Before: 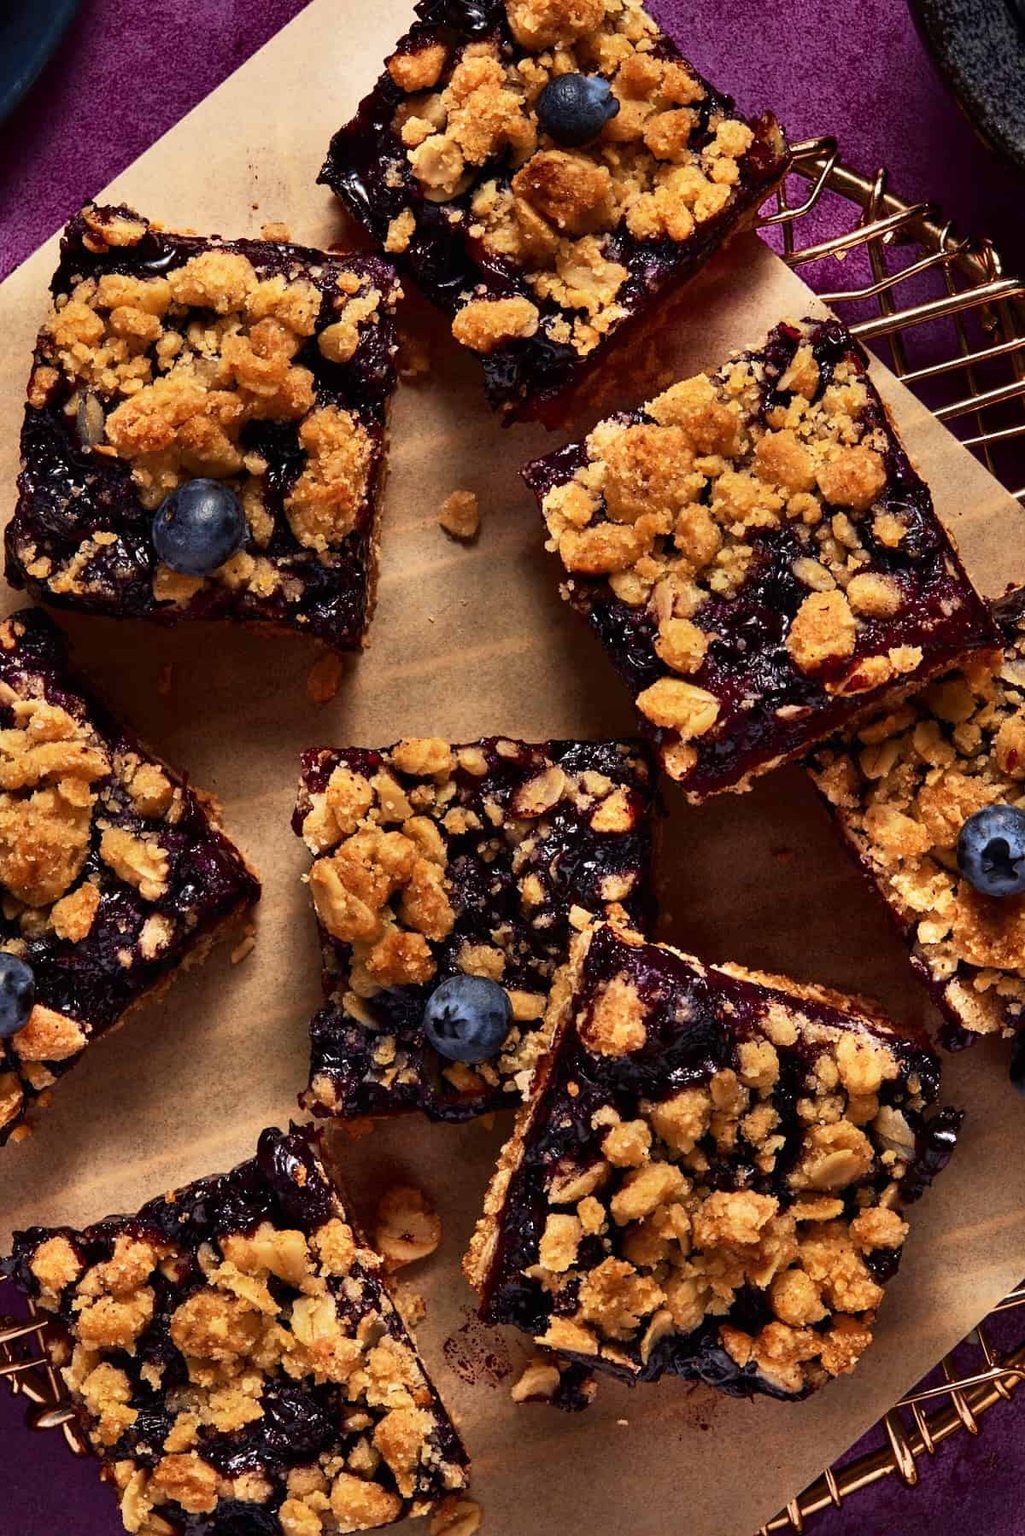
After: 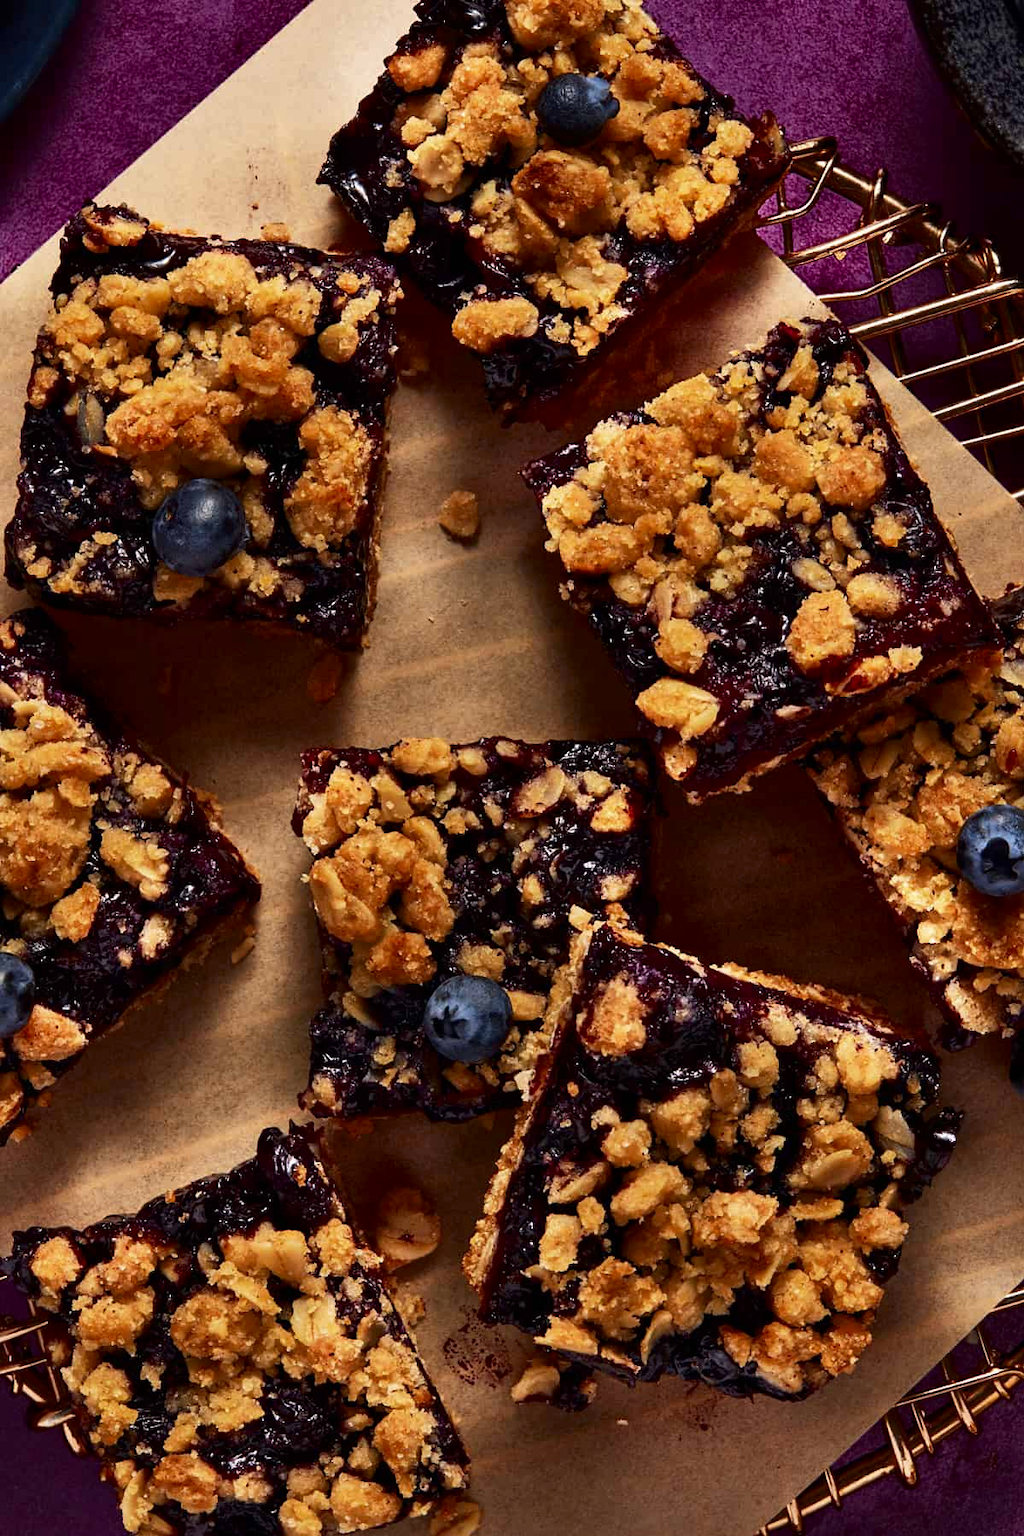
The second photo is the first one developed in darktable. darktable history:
tone equalizer: on, module defaults
contrast brightness saturation: brightness -0.09
